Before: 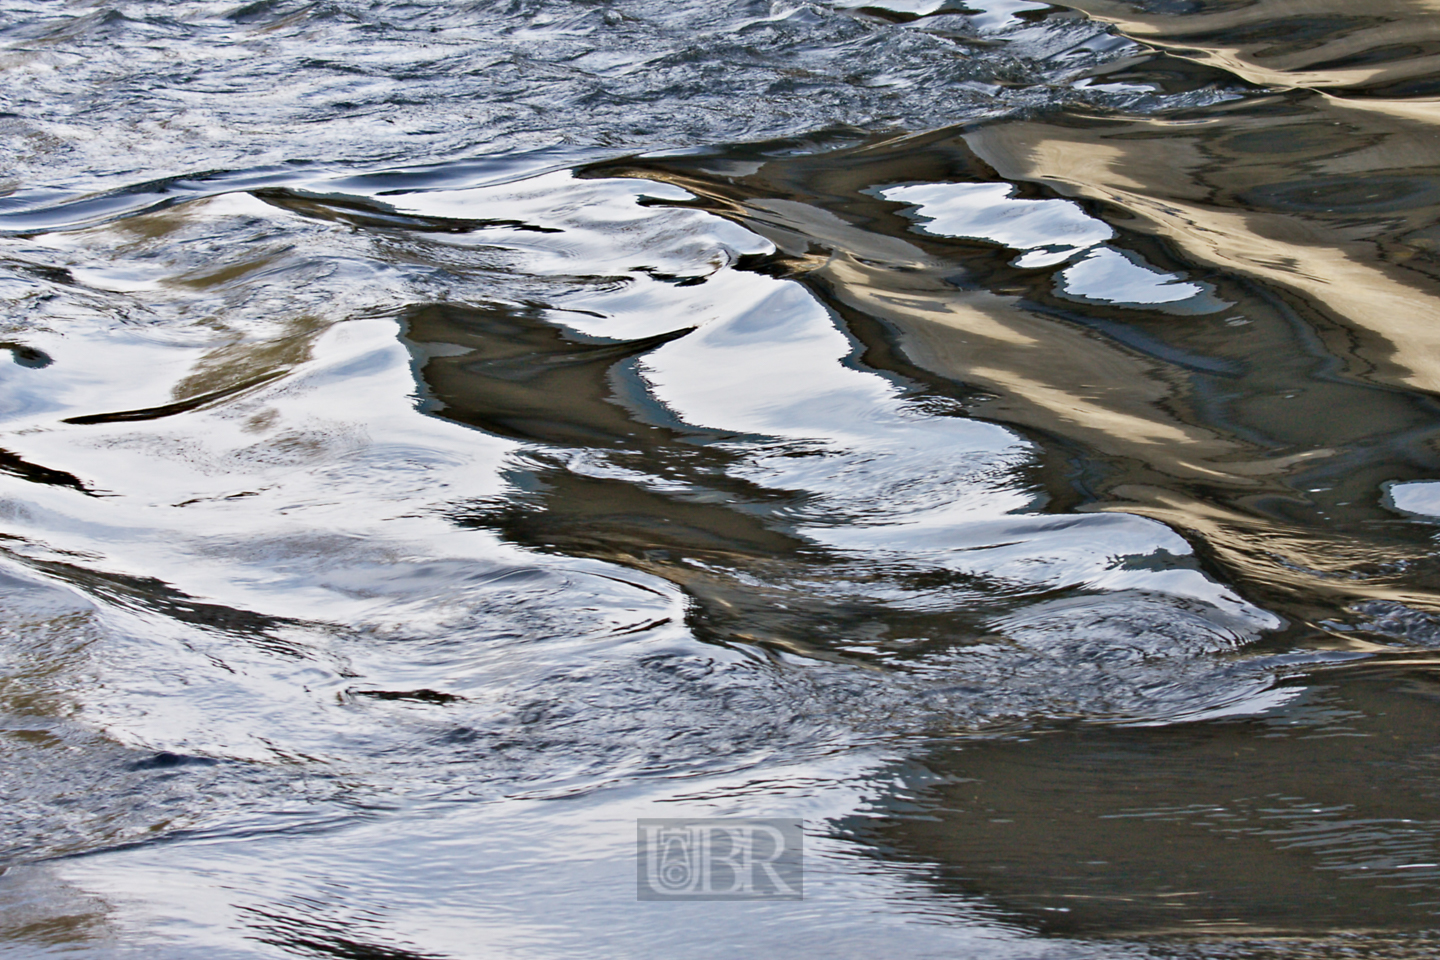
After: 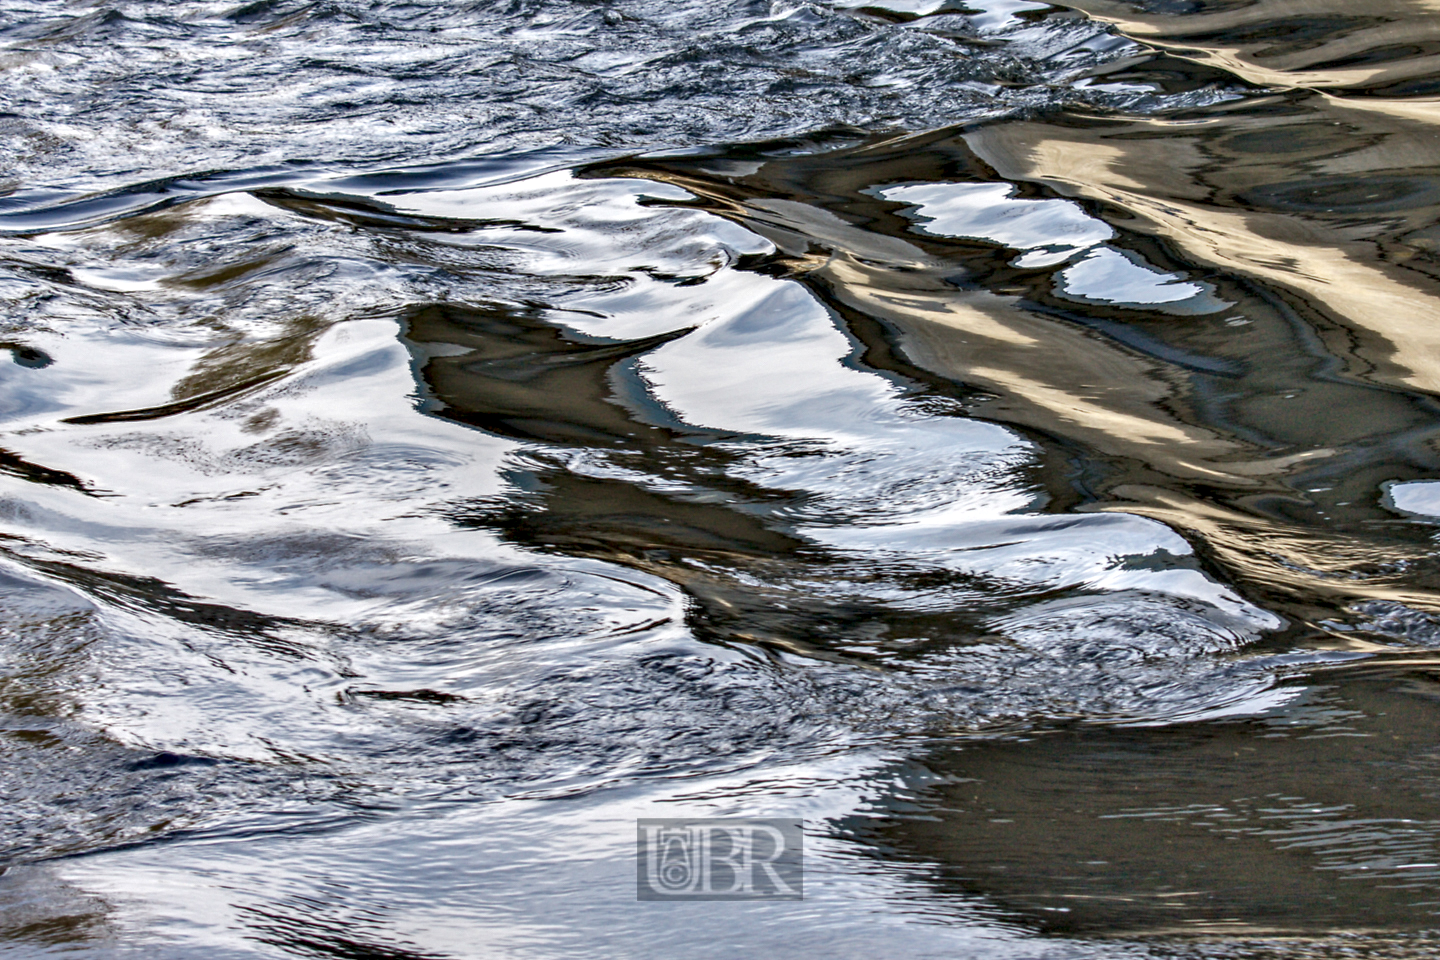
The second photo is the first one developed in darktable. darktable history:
shadows and highlights: on, module defaults
local contrast: highlights 19%, detail 186%
